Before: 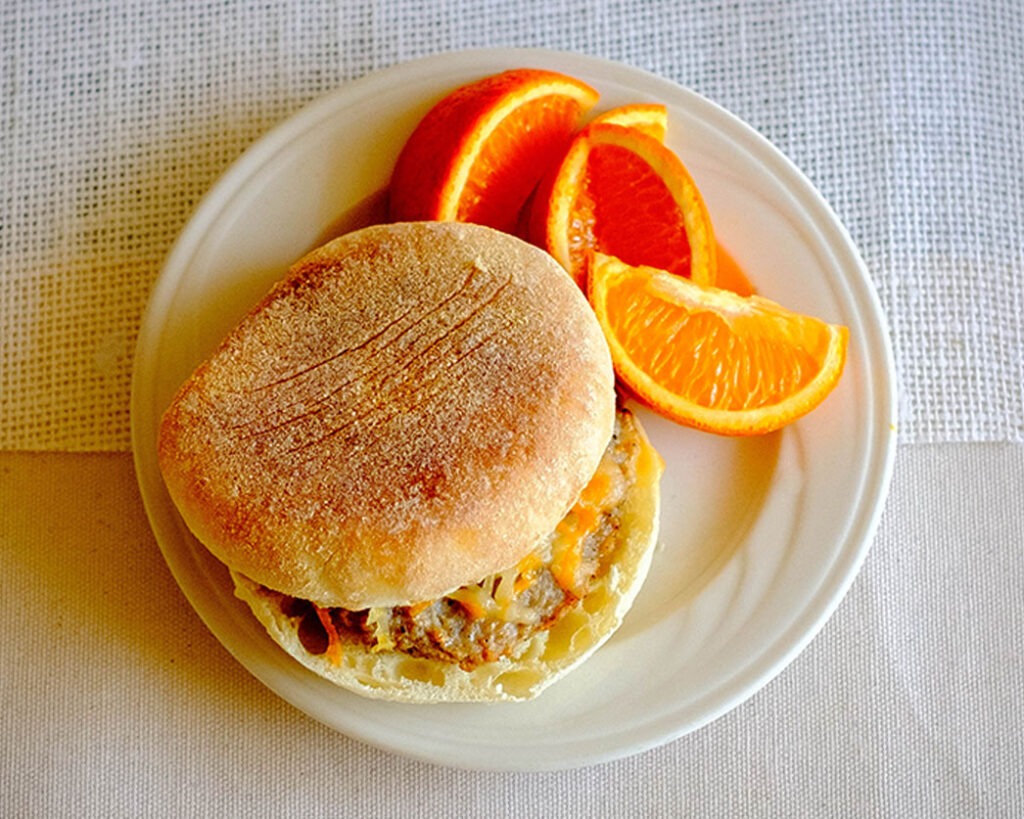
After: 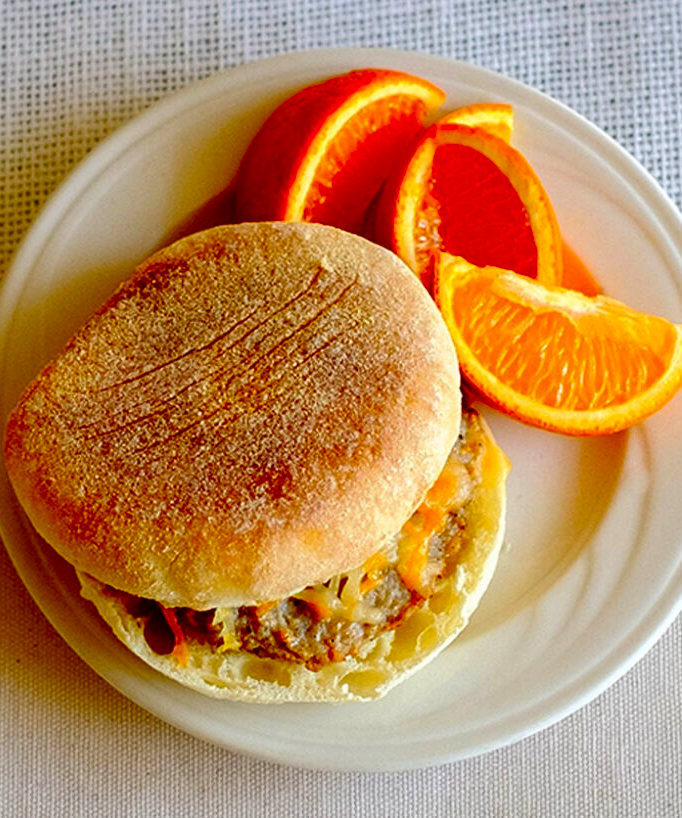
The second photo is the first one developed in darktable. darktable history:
contrast brightness saturation: contrast 0.12, brightness -0.12, saturation 0.2
crop and rotate: left 15.055%, right 18.278%
